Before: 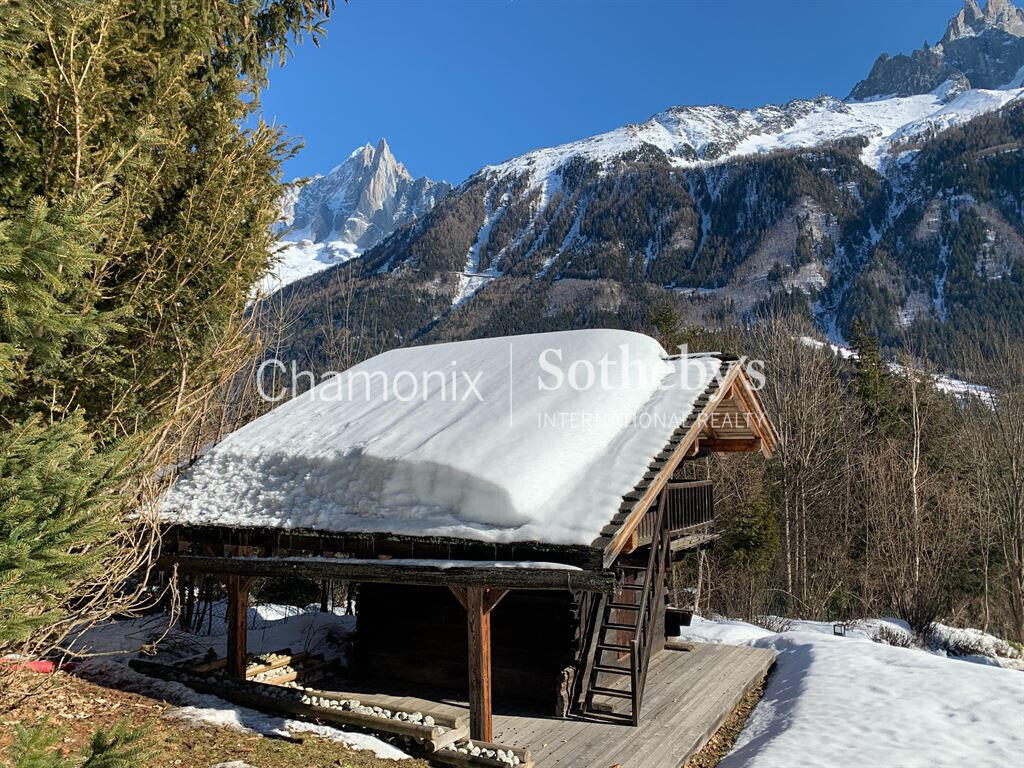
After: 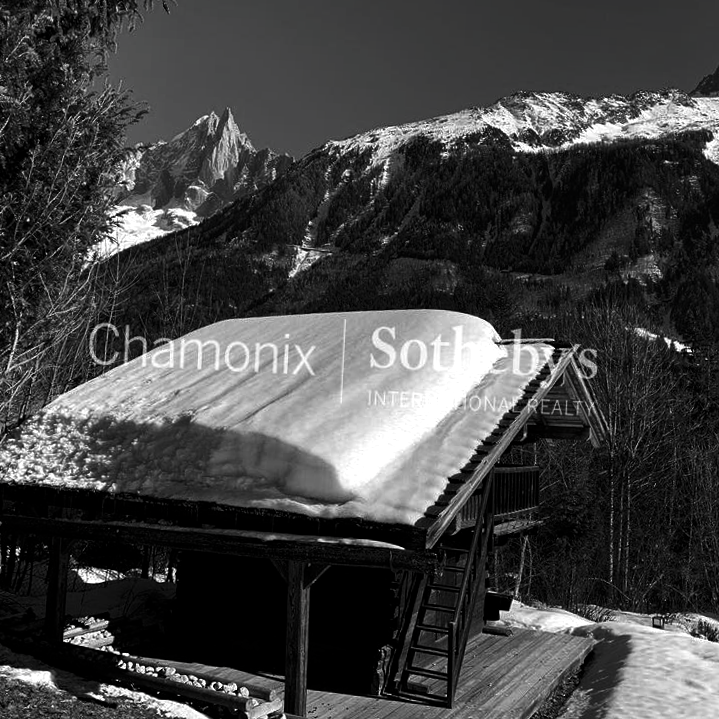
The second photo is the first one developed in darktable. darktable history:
crop and rotate: angle -2.96°, left 14.198%, top 0.021%, right 10.814%, bottom 0.024%
contrast brightness saturation: contrast -0.028, brightness -0.598, saturation -0.994
exposure: exposure 0.203 EV, compensate highlight preservation false
